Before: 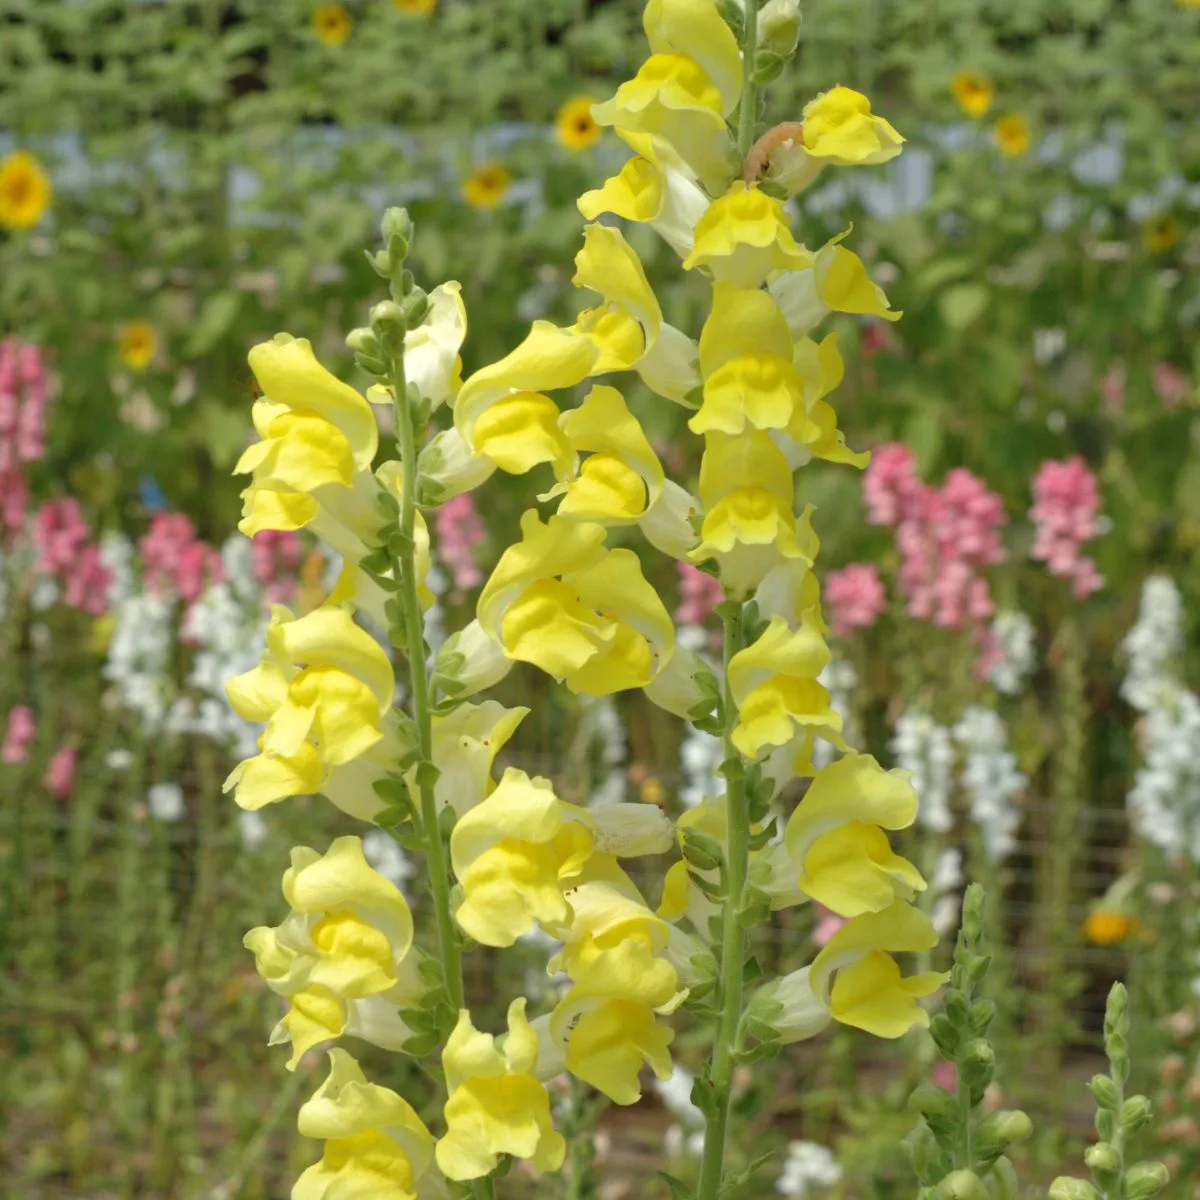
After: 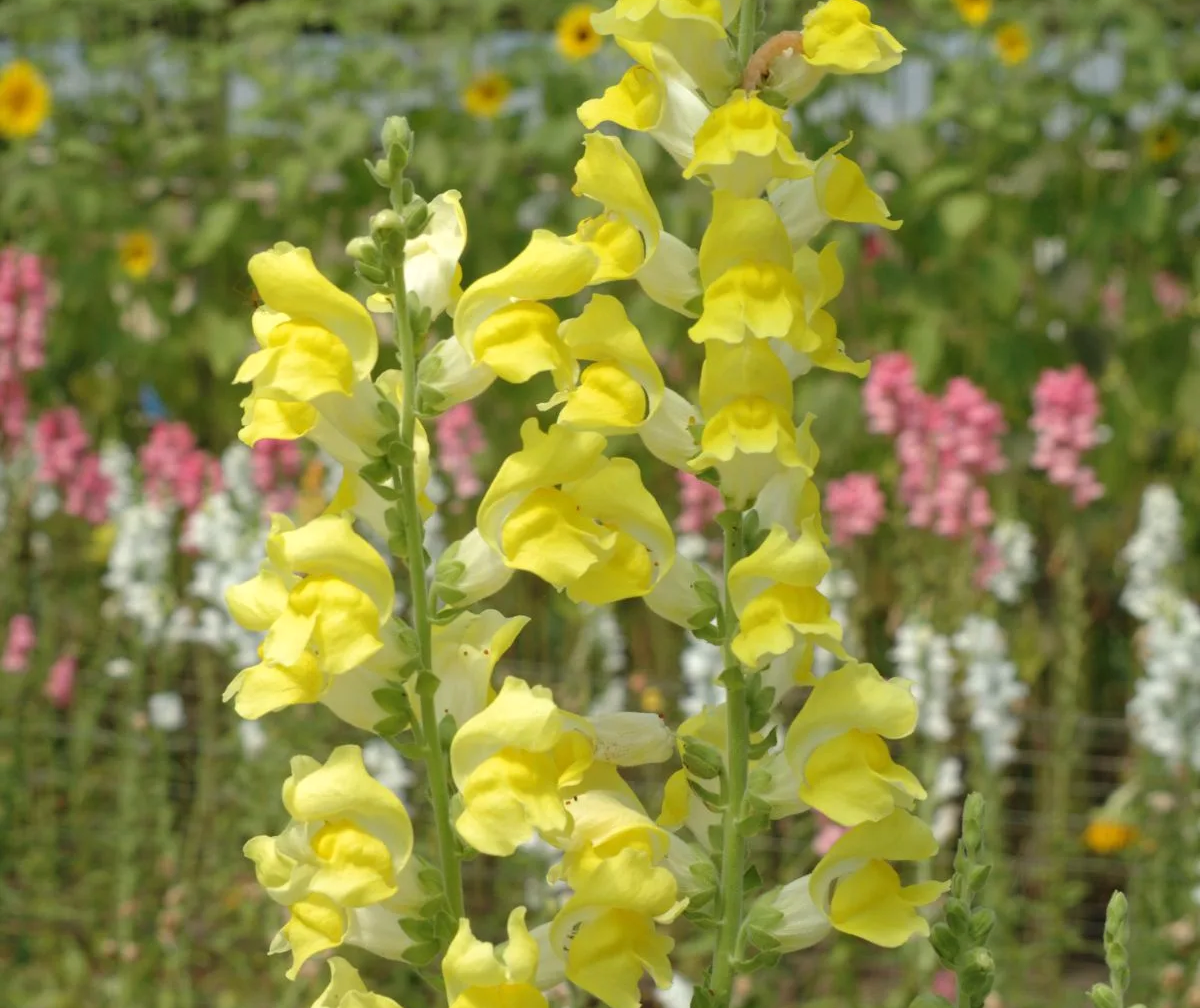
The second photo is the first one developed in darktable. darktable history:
white balance: red 1.009, blue 0.985
crop: top 7.625%, bottom 8.027%
